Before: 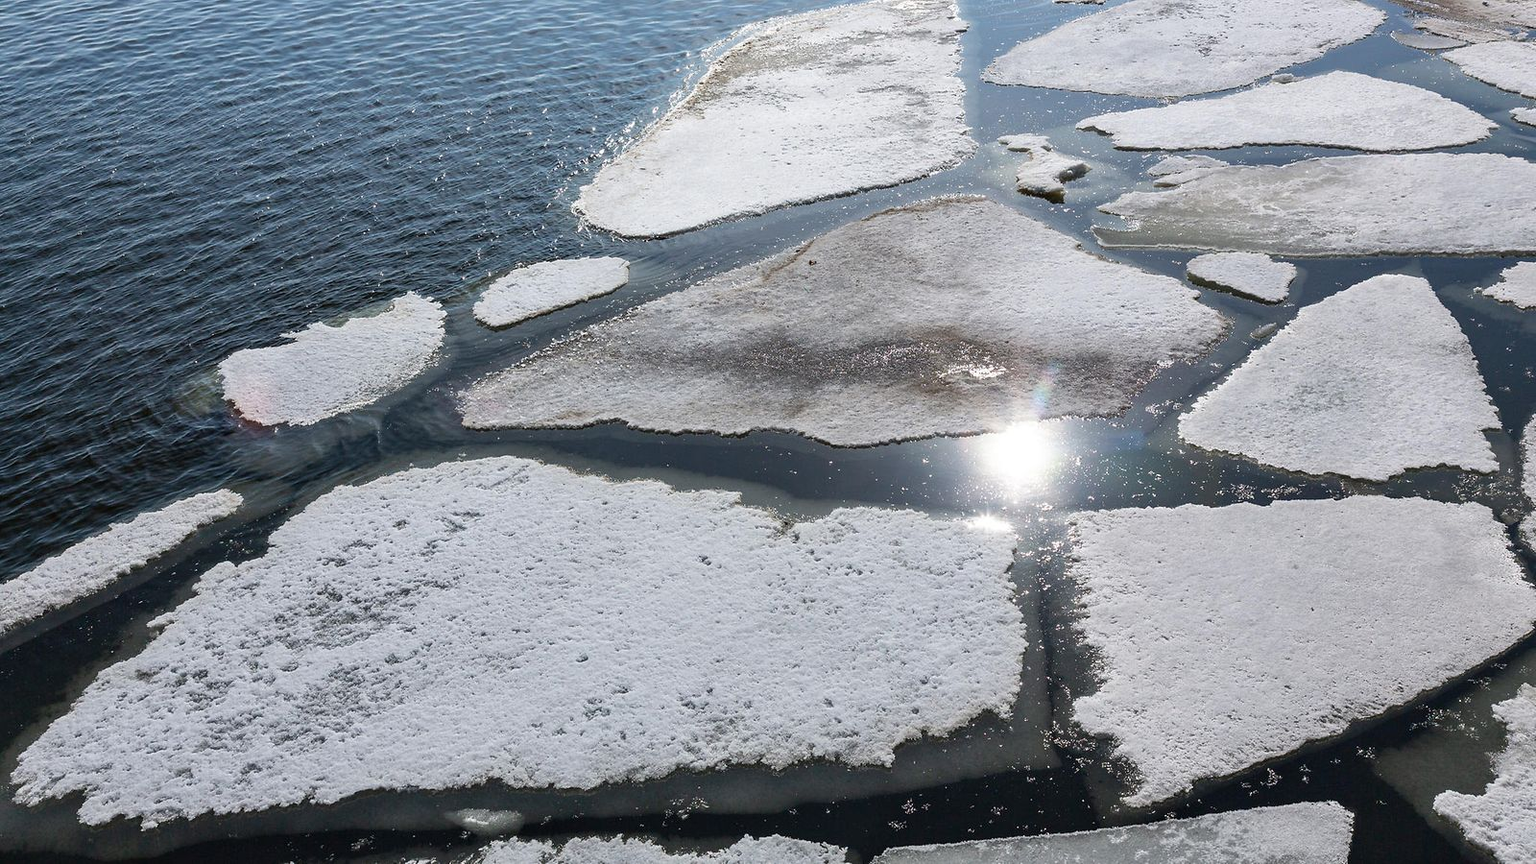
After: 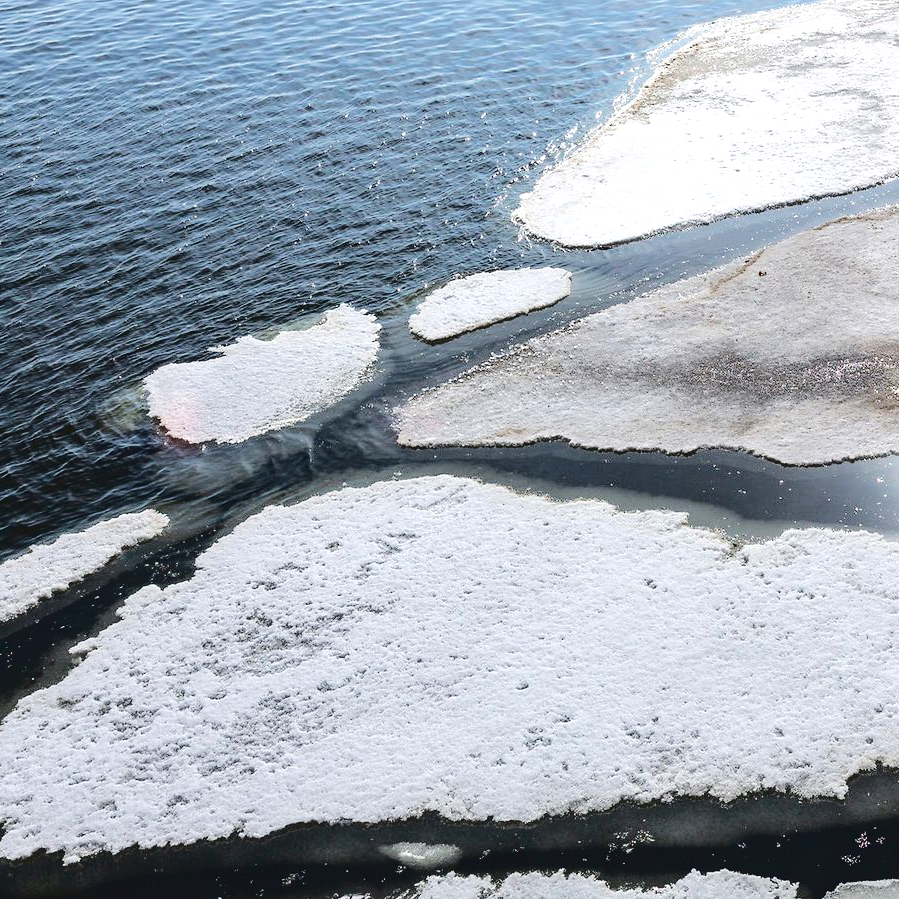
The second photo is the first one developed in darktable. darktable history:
crop: left 5.251%, right 38.499%
tone curve: curves: ch0 [(0, 0) (0.003, 0.058) (0.011, 0.061) (0.025, 0.065) (0.044, 0.076) (0.069, 0.083) (0.1, 0.09) (0.136, 0.102) (0.177, 0.145) (0.224, 0.196) (0.277, 0.278) (0.335, 0.375) (0.399, 0.486) (0.468, 0.578) (0.543, 0.651) (0.623, 0.717) (0.709, 0.783) (0.801, 0.838) (0.898, 0.91) (1, 1)]
shadows and highlights: shadows 12.82, white point adjustment 1.26, highlights -1.49, soften with gaussian
tone equalizer: -8 EV -0.454 EV, -7 EV -0.413 EV, -6 EV -0.305 EV, -5 EV -0.207 EV, -3 EV 0.242 EV, -2 EV 0.319 EV, -1 EV 0.365 EV, +0 EV 0.436 EV
